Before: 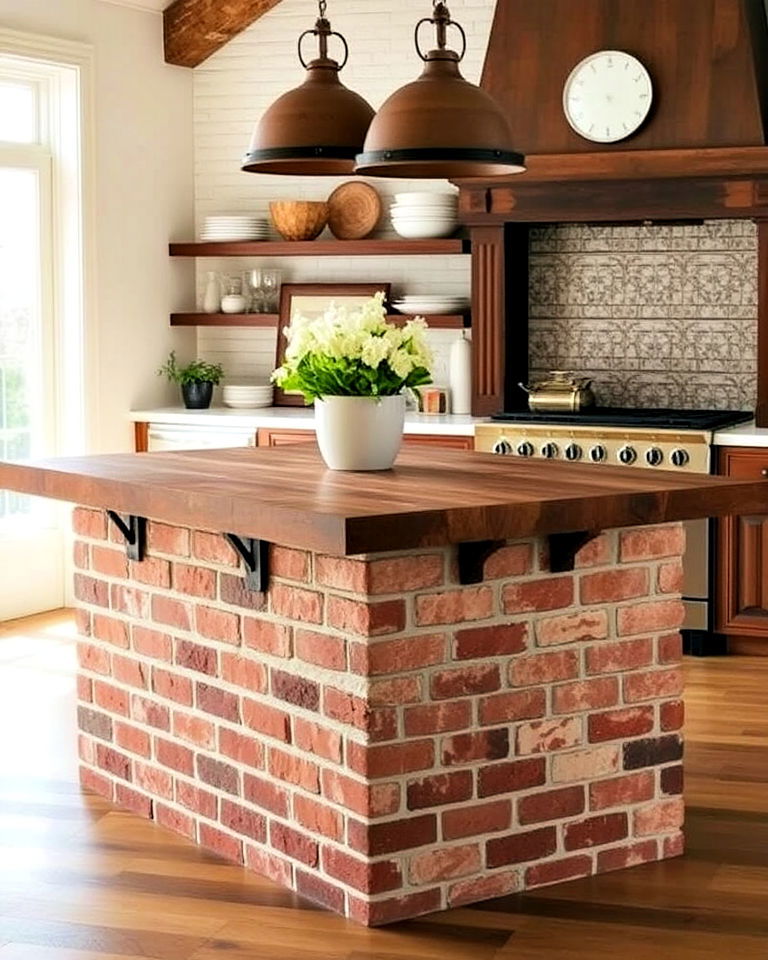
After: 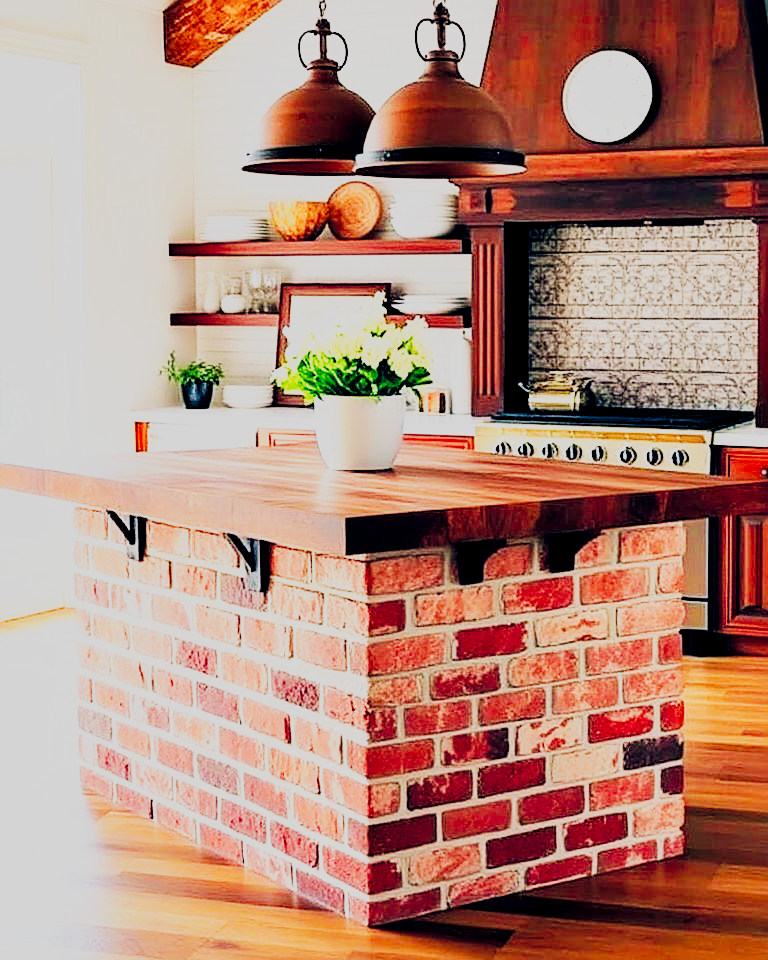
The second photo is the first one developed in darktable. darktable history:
base curve: curves: ch0 [(0, 0) (0.007, 0.004) (0.027, 0.03) (0.046, 0.07) (0.207, 0.54) (0.442, 0.872) (0.673, 0.972) (1, 1)], preserve colors none
local contrast: highlights 100%, shadows 100%, detail 120%, midtone range 0.2
color calibration: illuminant custom, x 0.368, y 0.373, temperature 4330.32 K
color balance: mode lift, gamma, gain (sRGB)
filmic rgb: black relative exposure -7.65 EV, white relative exposure 4.56 EV, hardness 3.61
lens correction: correction method embedded metadata, crop 1, focal 40, aperture 4, distance 15.16, camera "ILCE-7M3", lens "FE 40mm F2.5 G"
sharpen: on, module defaults
color balance rgb: shadows lift › hue 87.51°, highlights gain › chroma 3.21%, highlights gain › hue 55.1°, global offset › chroma 0.15%, global offset › hue 253.66°, linear chroma grading › global chroma 0.5%
color zones: curves: ch0 [(0, 0.613) (0.01, 0.613) (0.245, 0.448) (0.498, 0.529) (0.642, 0.665) (0.879, 0.777) (0.99, 0.613)]; ch1 [(0, 0) (0.143, 0) (0.286, 0) (0.429, 0) (0.571, 0) (0.714, 0) (0.857, 0)], mix -138.01%
